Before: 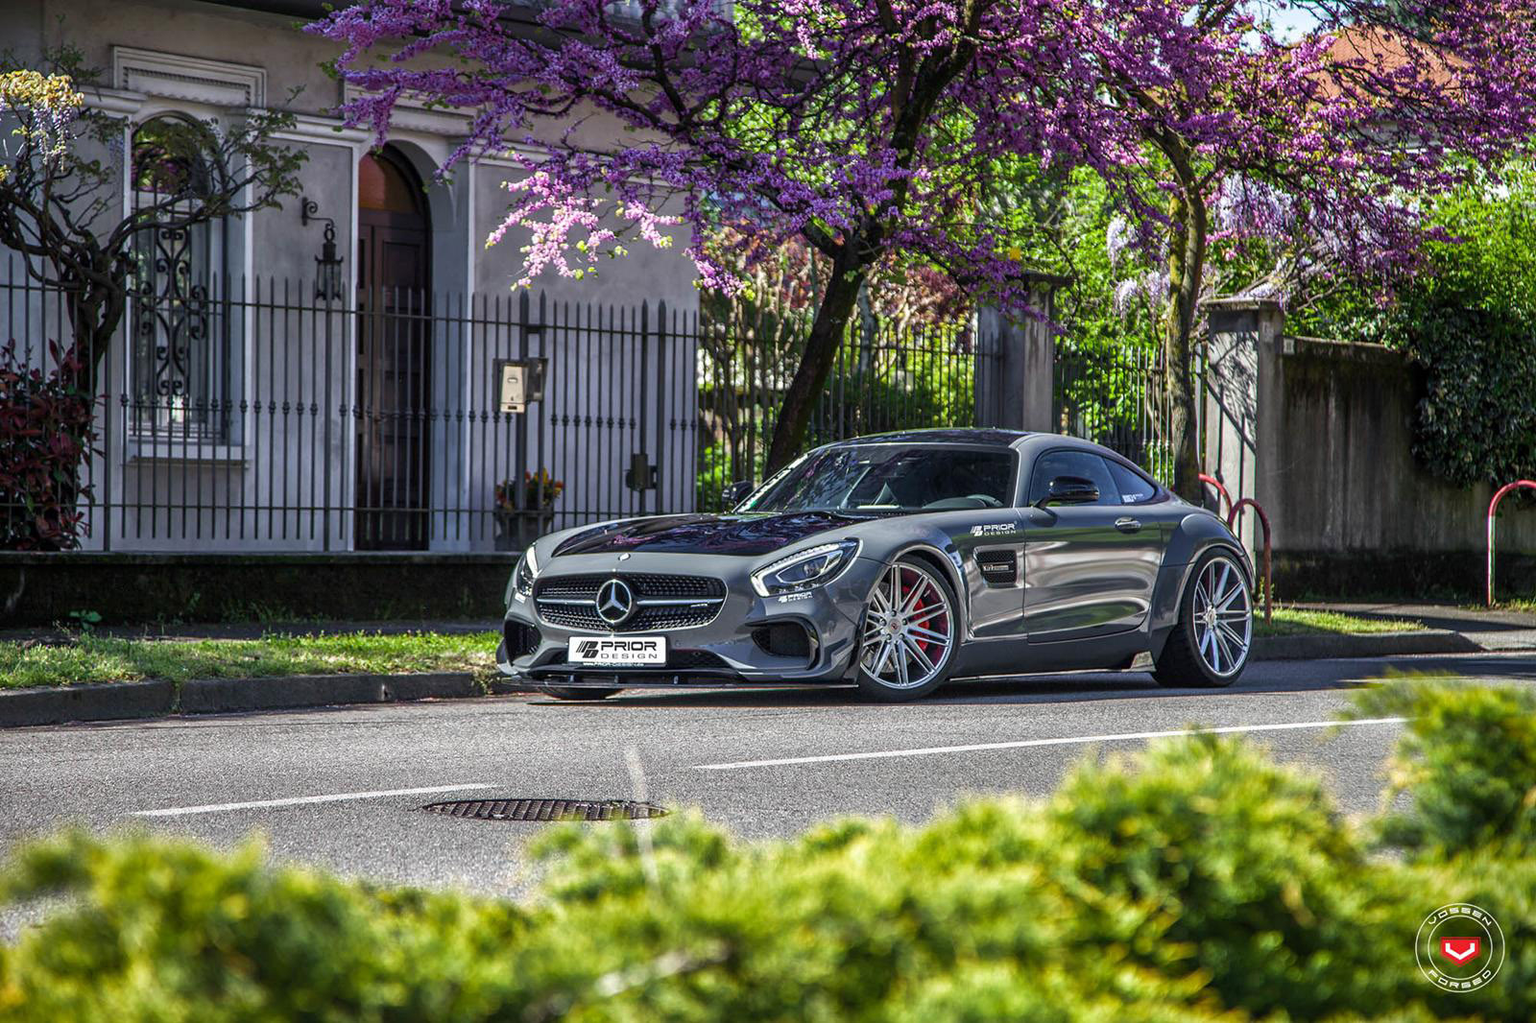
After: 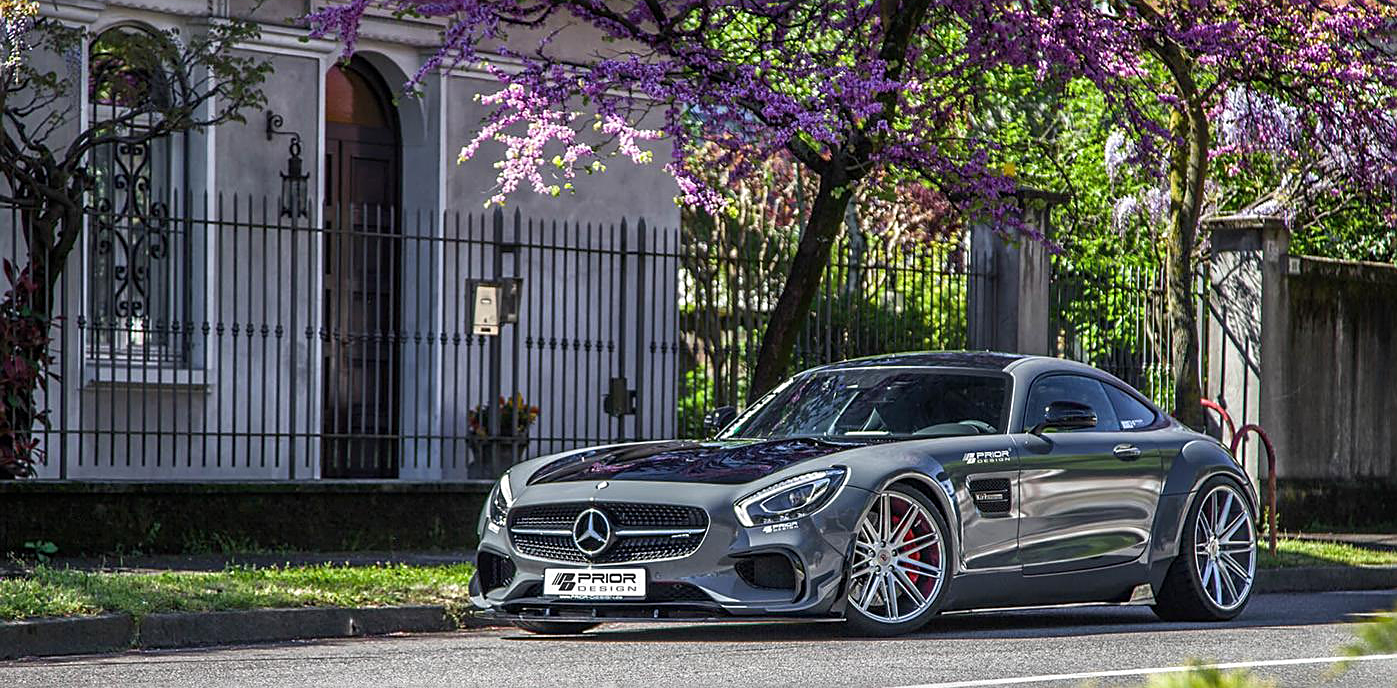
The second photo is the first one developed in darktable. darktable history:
sharpen: on, module defaults
crop: left 3.015%, top 8.969%, right 9.647%, bottom 26.457%
